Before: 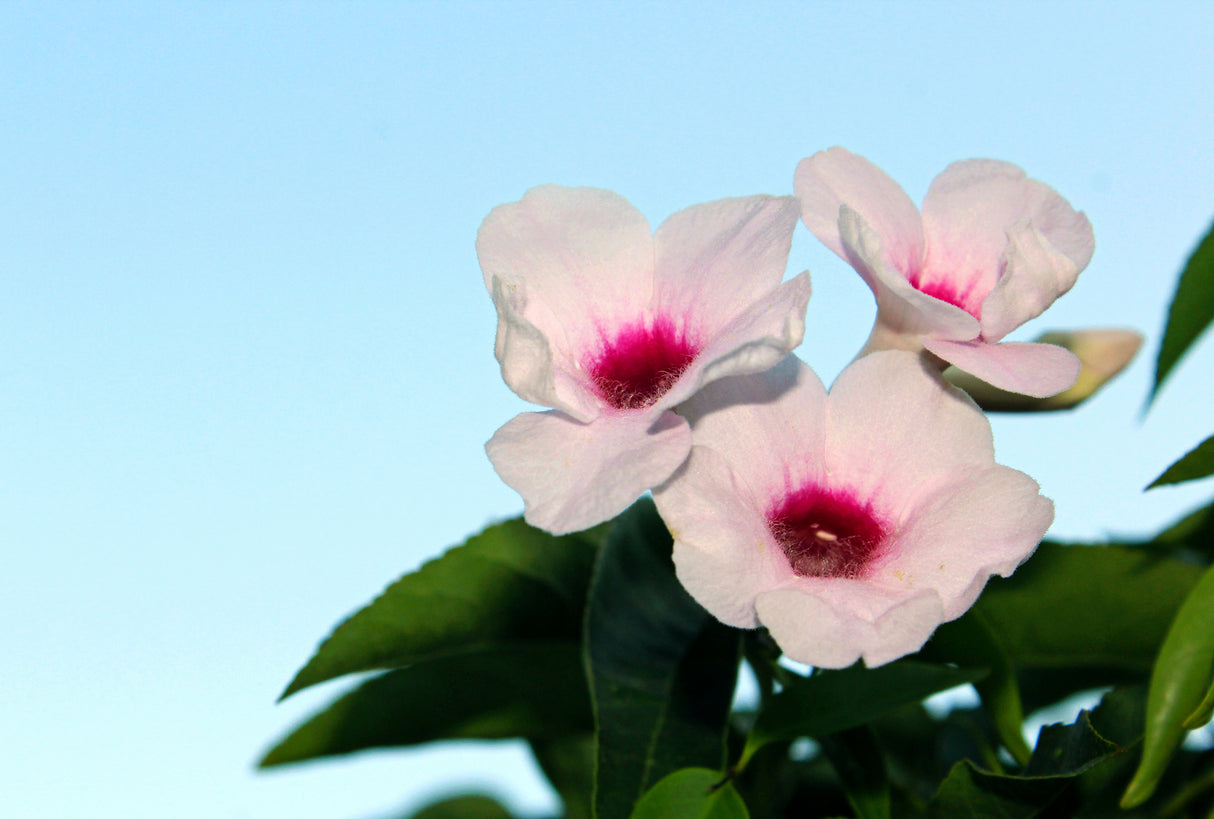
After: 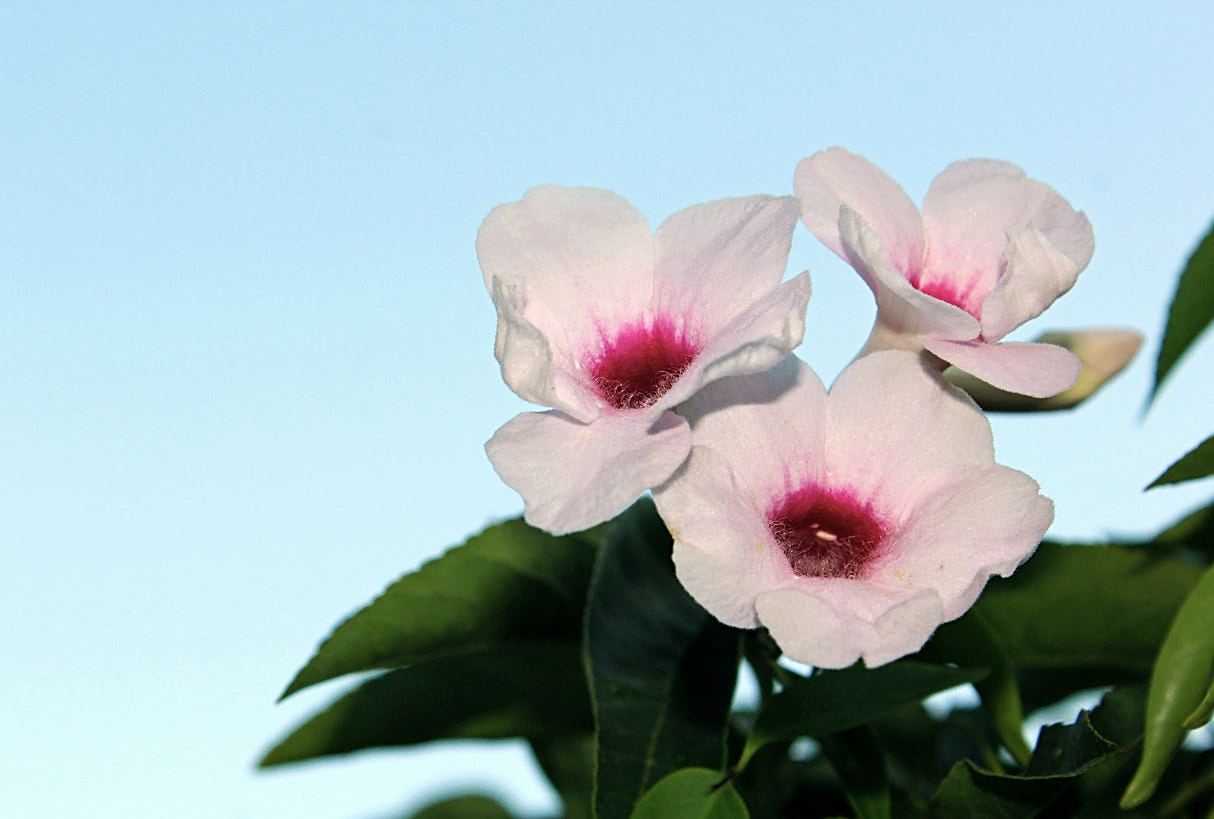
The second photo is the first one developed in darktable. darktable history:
contrast brightness saturation: saturation -0.17
sharpen: on, module defaults
